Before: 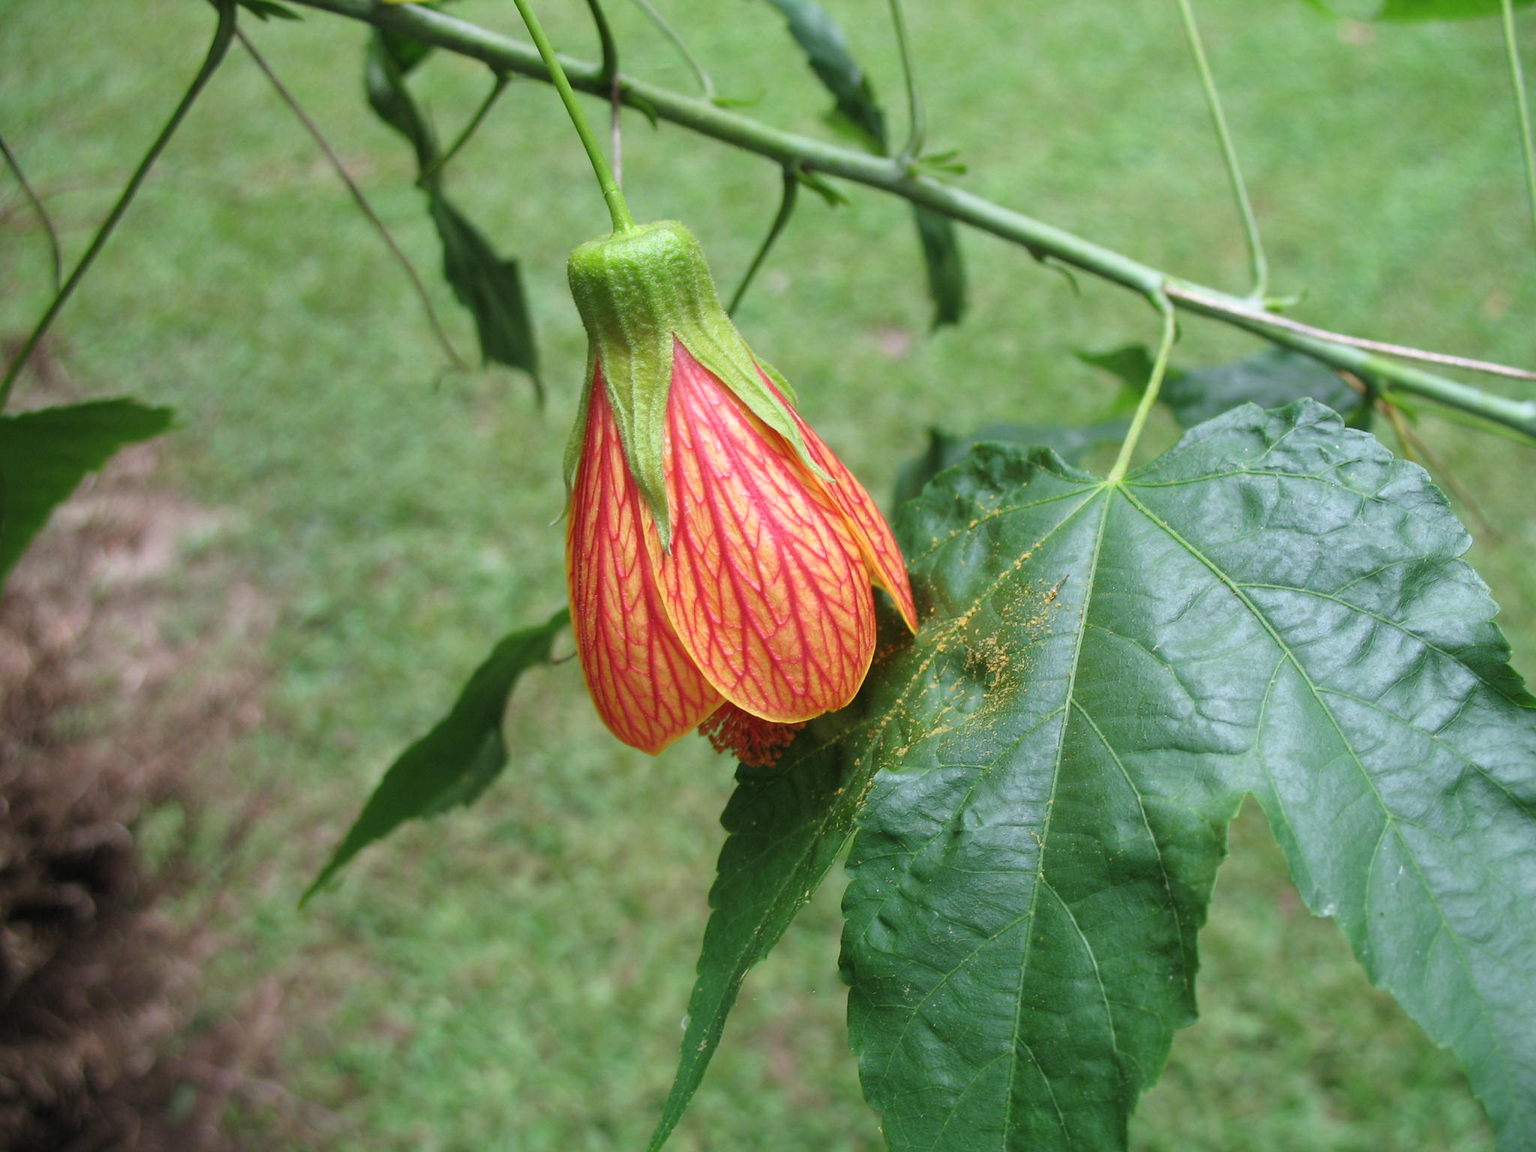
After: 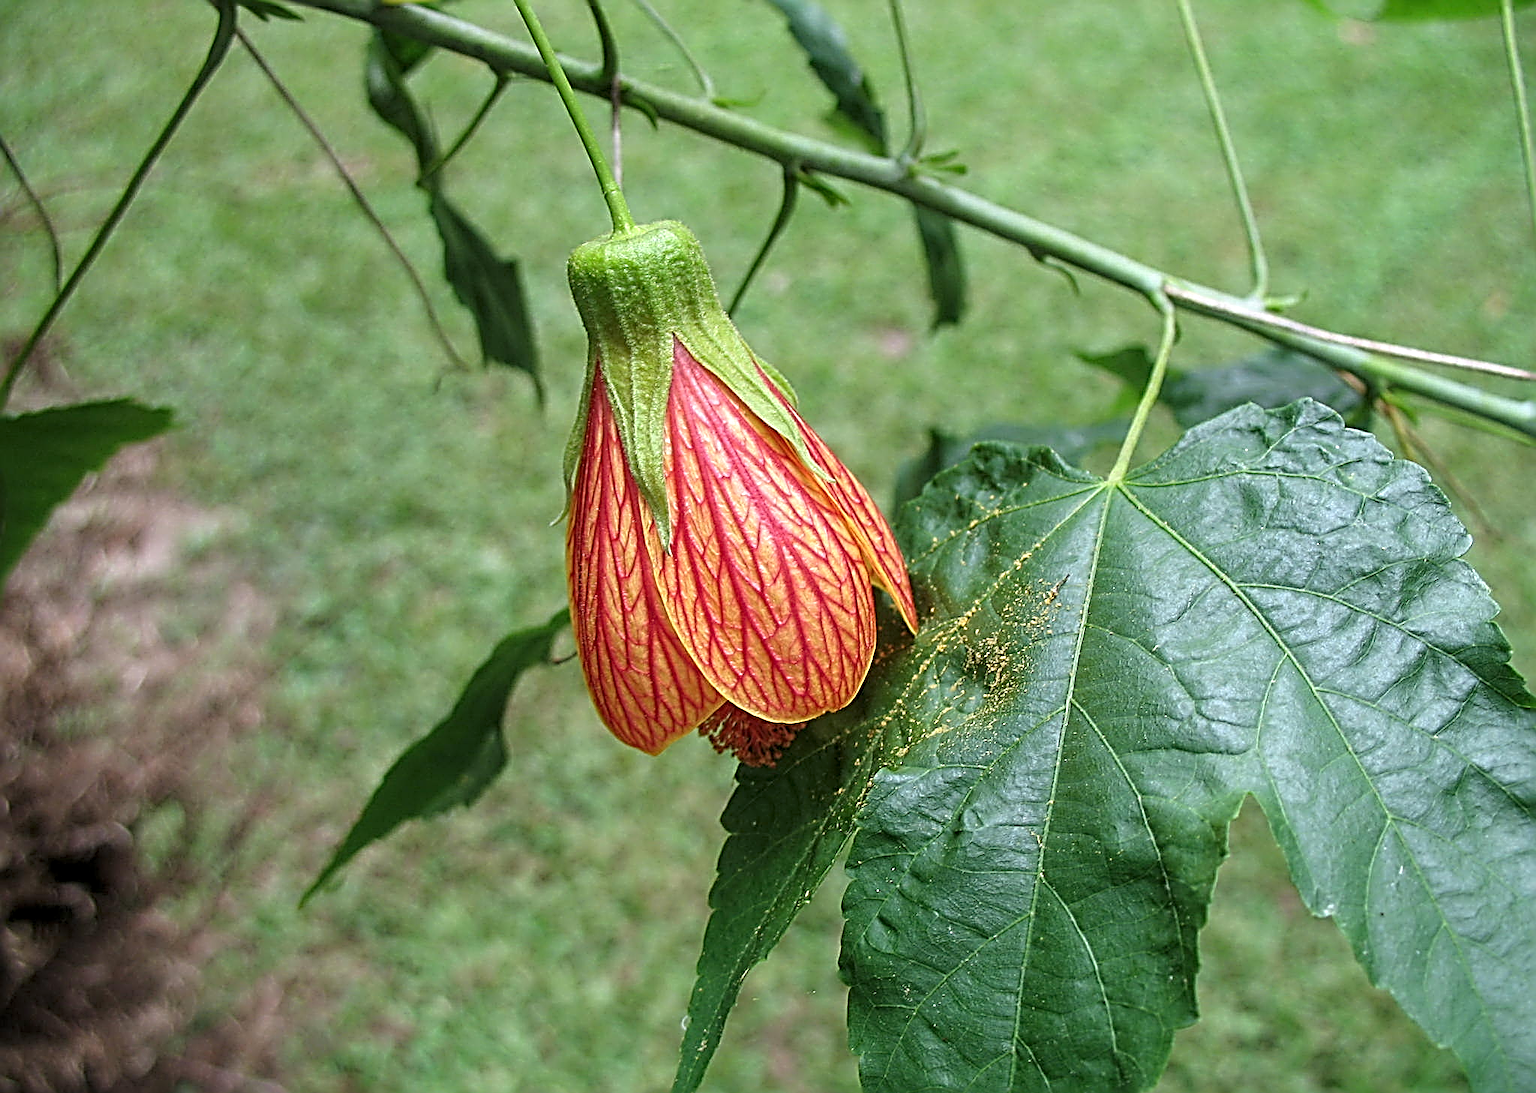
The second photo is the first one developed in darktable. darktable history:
sharpen: radius 3.16, amount 1.739
crop and rotate: top 0.013%, bottom 5.052%
local contrast: on, module defaults
